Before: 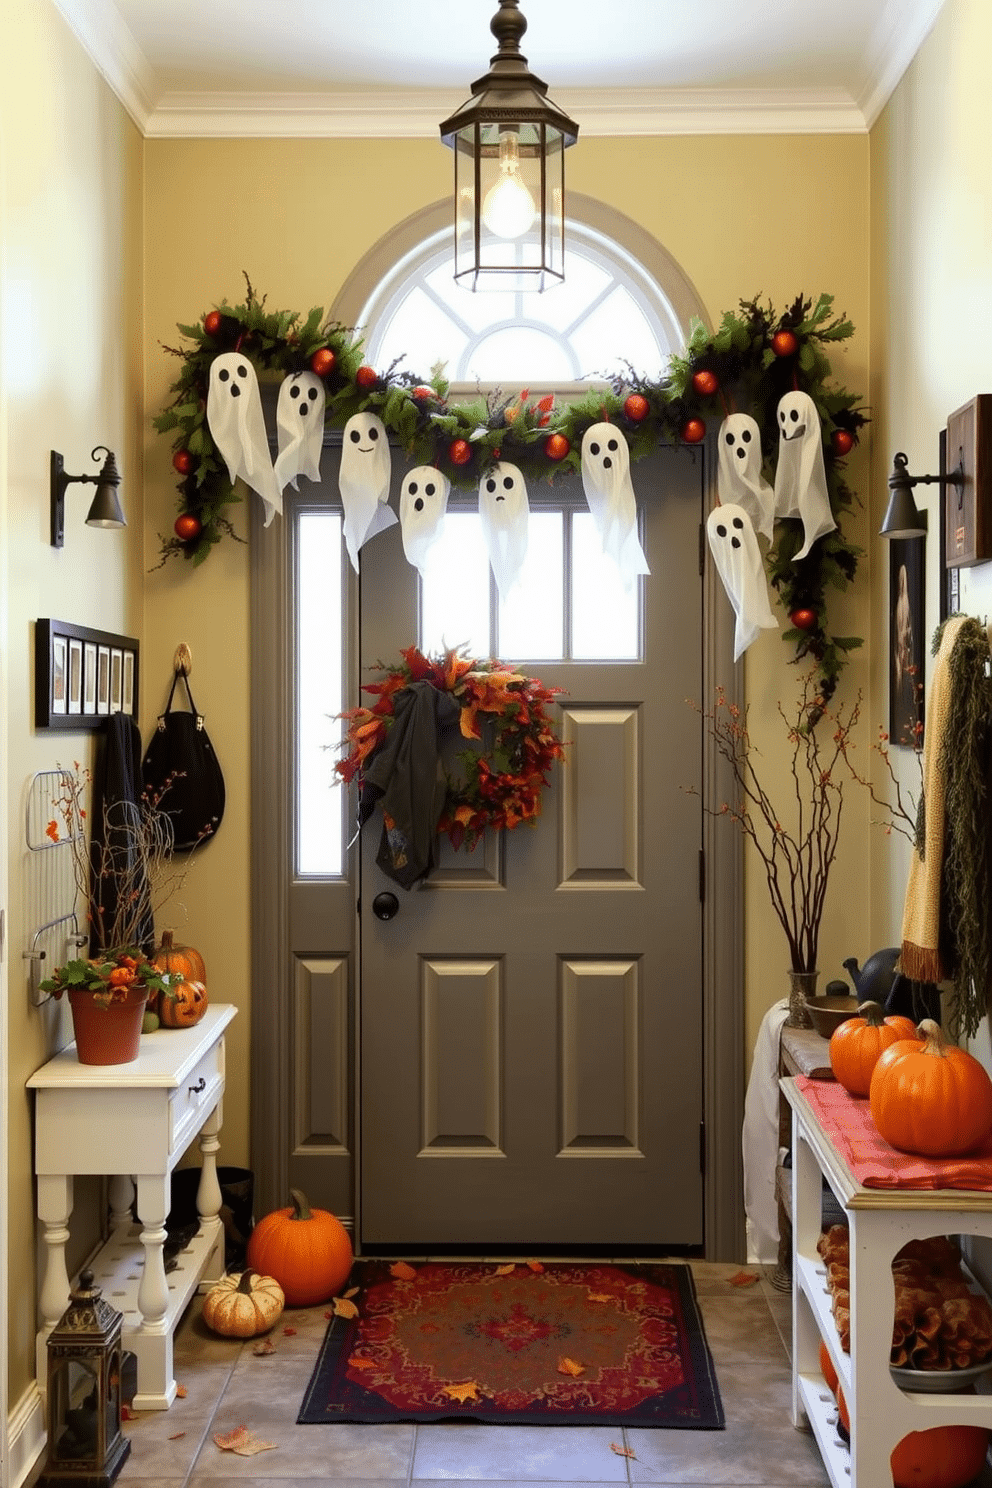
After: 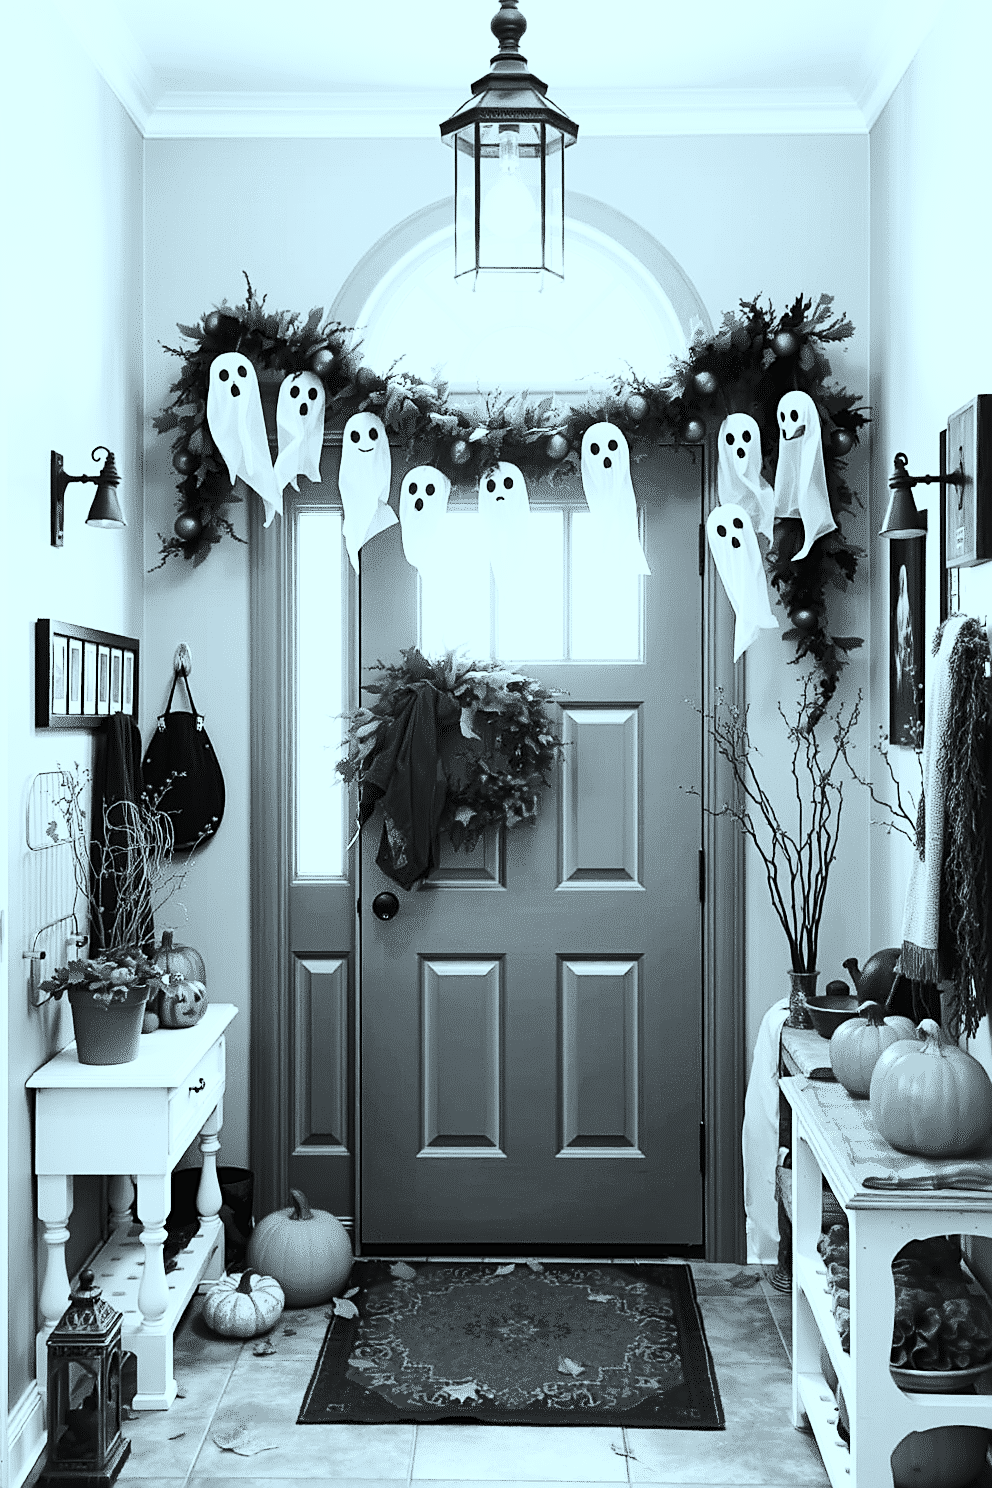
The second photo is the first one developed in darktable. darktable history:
color correction: highlights a* -10.04, highlights b* -10.37
color calibration: output gray [0.22, 0.42, 0.37, 0], gray › normalize channels true, illuminant same as pipeline (D50), adaptation XYZ, x 0.346, y 0.359, gamut compression 0
sharpen: on, module defaults
base curve: curves: ch0 [(0, 0) (0.028, 0.03) (0.121, 0.232) (0.46, 0.748) (0.859, 0.968) (1, 1)]
contrast brightness saturation: contrast 0.2, brightness 0.16, saturation 0.22
exposure: compensate highlight preservation false
white balance: red 0.967, blue 1.119, emerald 0.756
